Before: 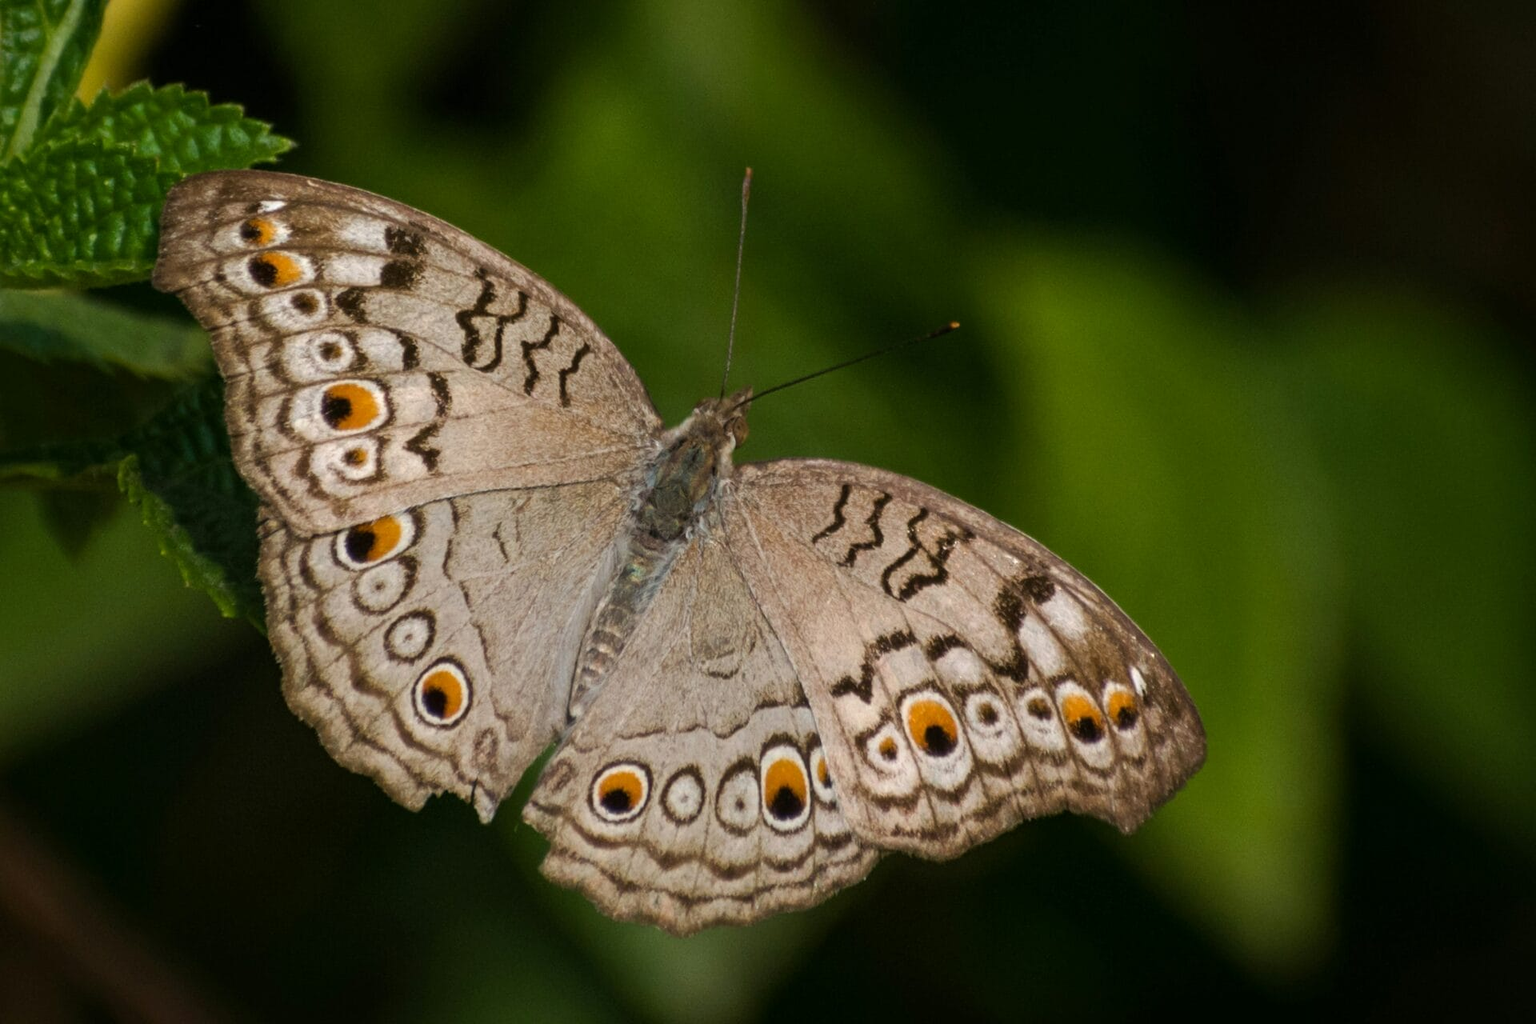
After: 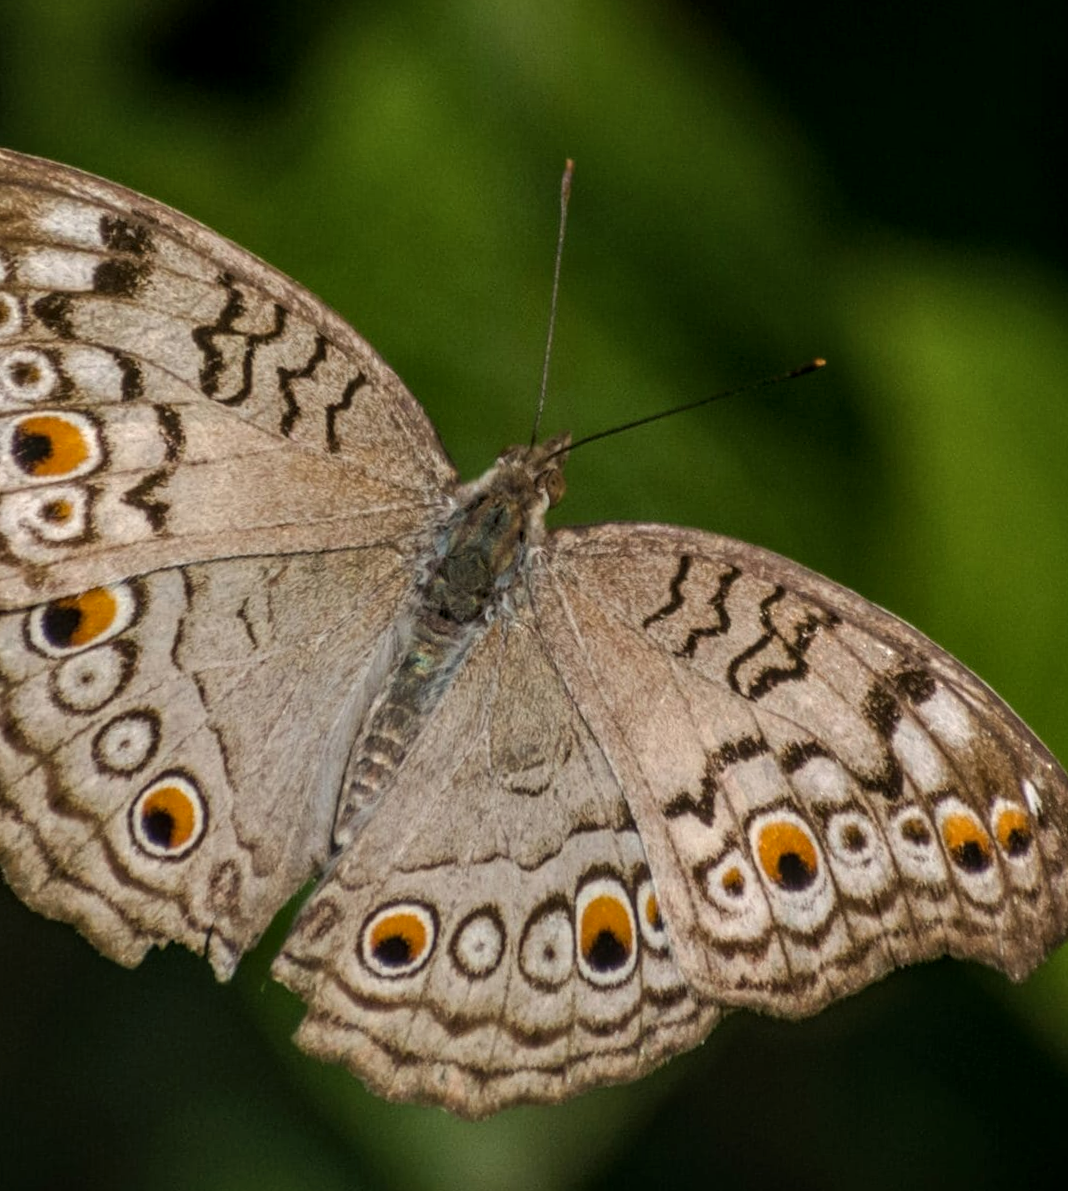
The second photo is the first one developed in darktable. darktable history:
tone equalizer: on, module defaults
crop and rotate: left 22.516%, right 21.234%
local contrast: highlights 0%, shadows 0%, detail 133%
rotate and perspective: rotation 0.679°, lens shift (horizontal) 0.136, crop left 0.009, crop right 0.991, crop top 0.078, crop bottom 0.95
